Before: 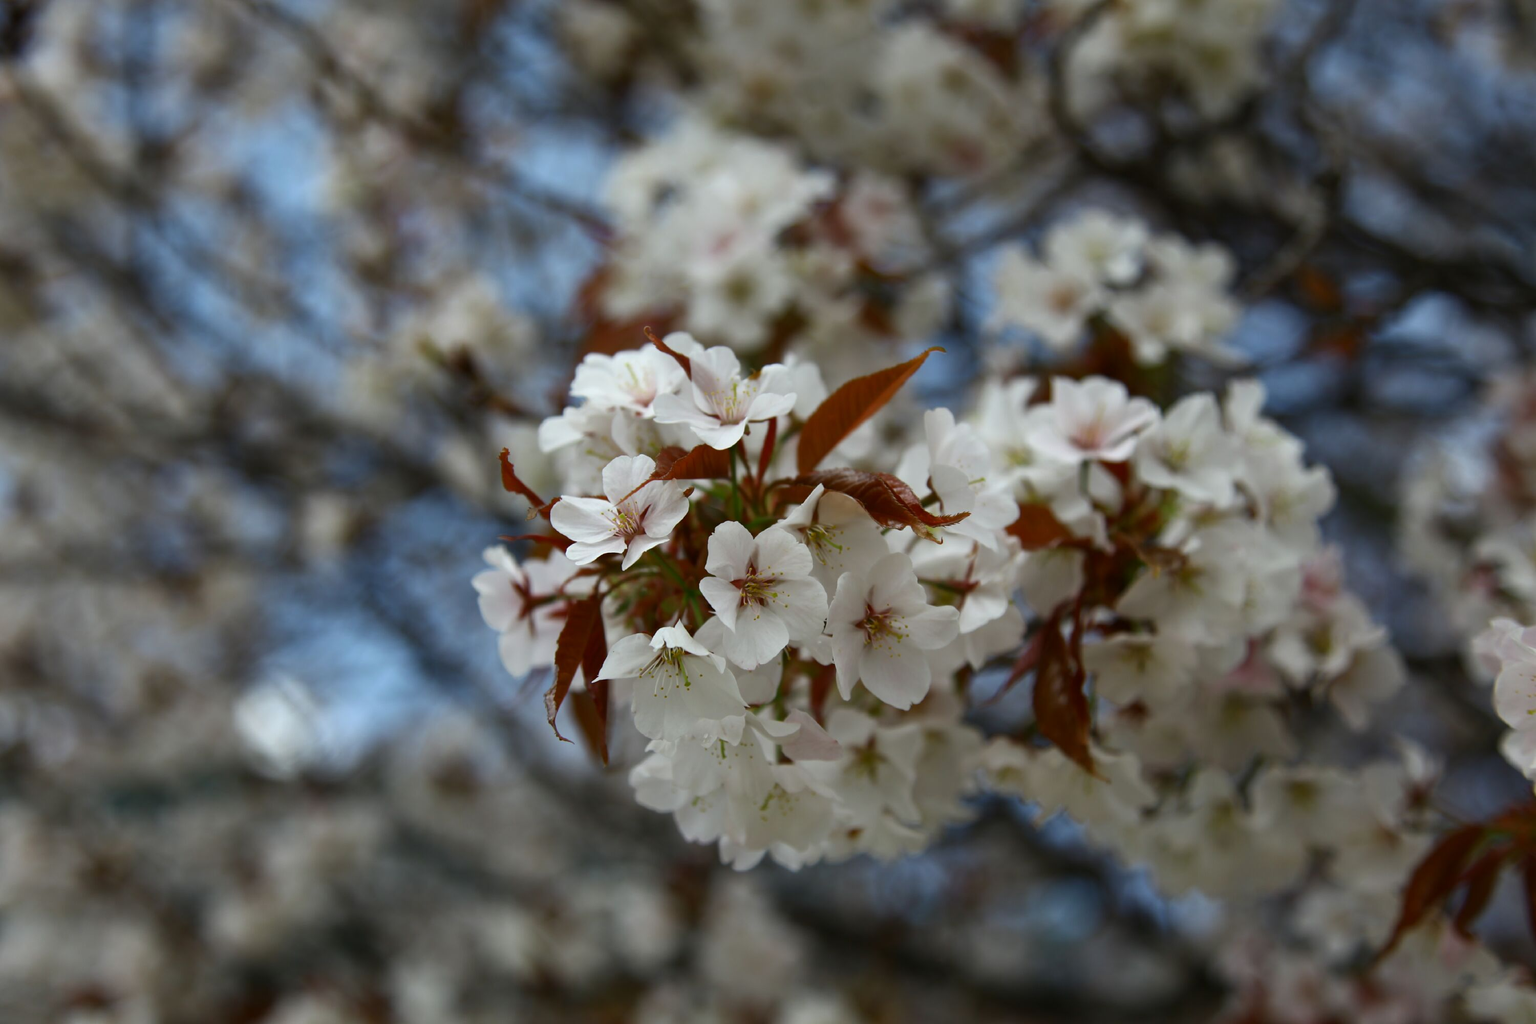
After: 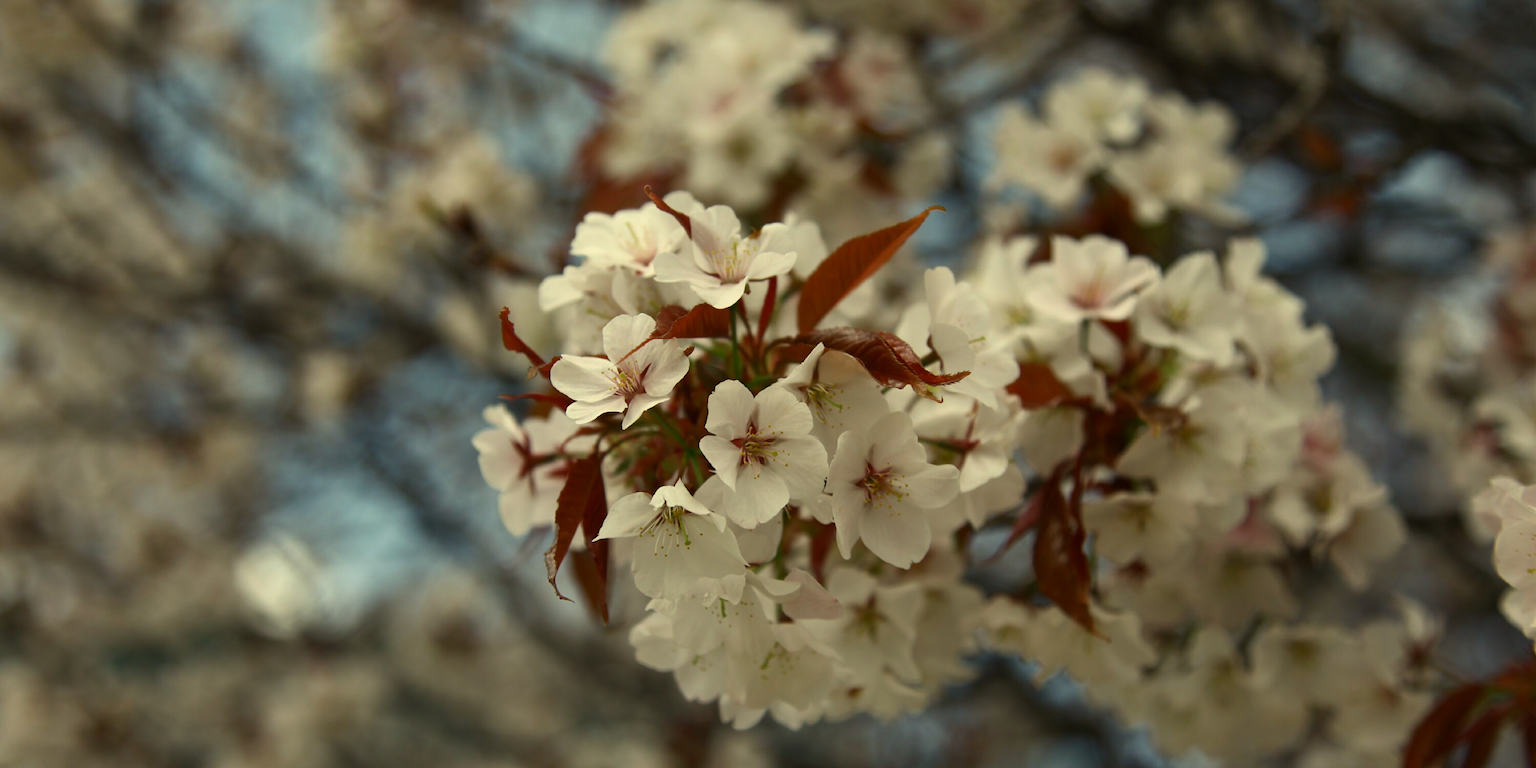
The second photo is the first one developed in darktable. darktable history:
white balance: red 1.08, blue 0.791
crop: top 13.819%, bottom 11.169%
